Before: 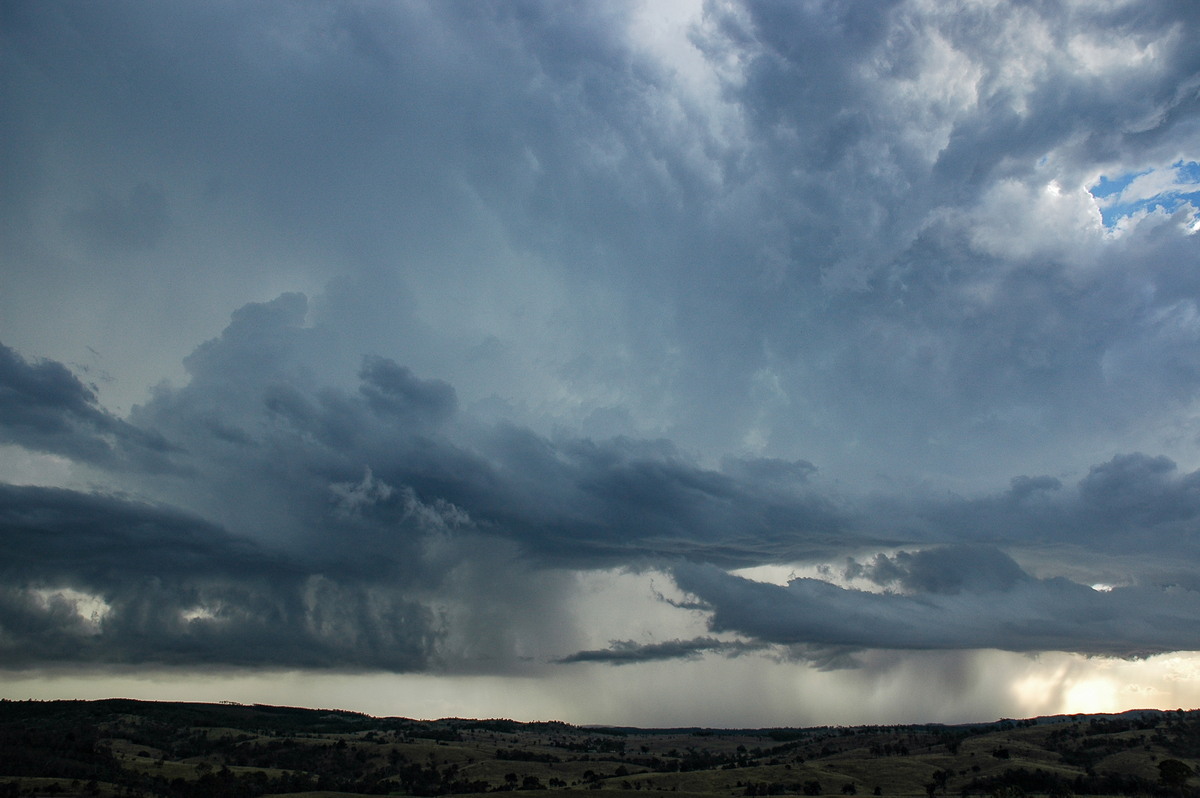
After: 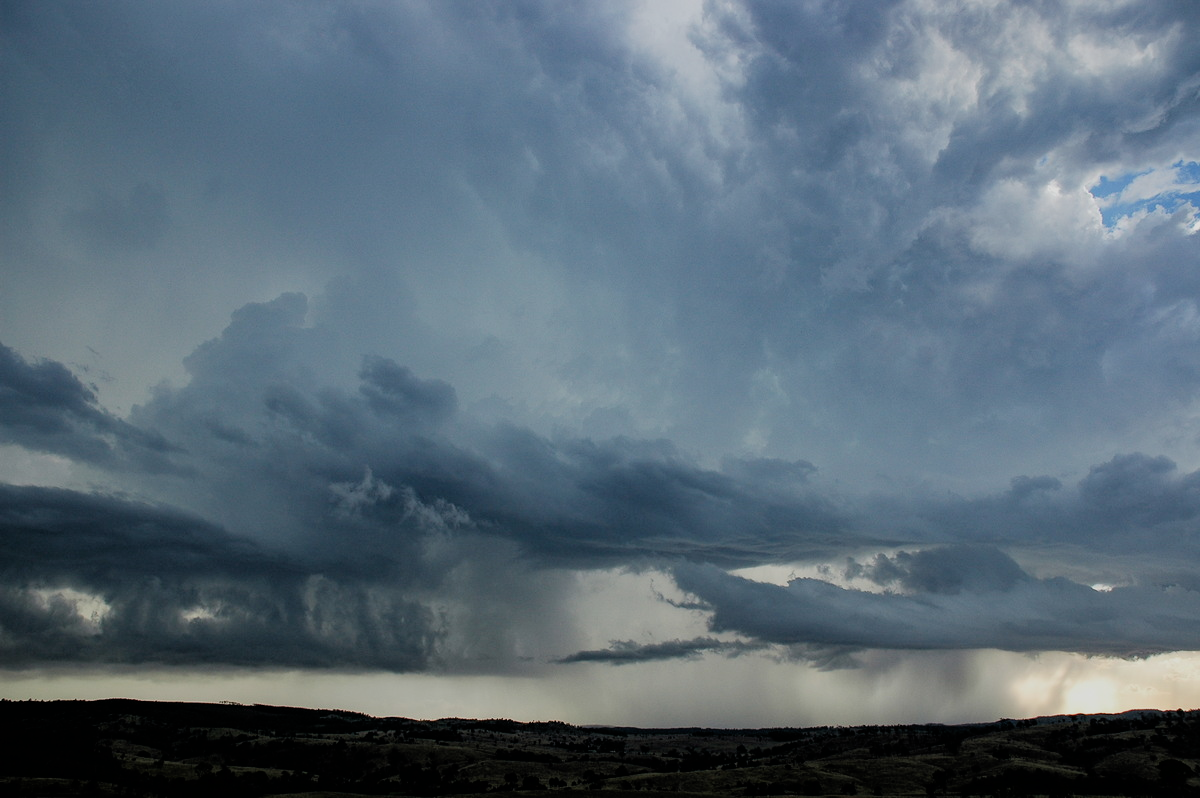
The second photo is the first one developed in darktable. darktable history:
filmic rgb: black relative exposure -7.89 EV, white relative exposure 4.13 EV, hardness 4.04, latitude 51.38%, contrast 1.007, shadows ↔ highlights balance 5.73%
